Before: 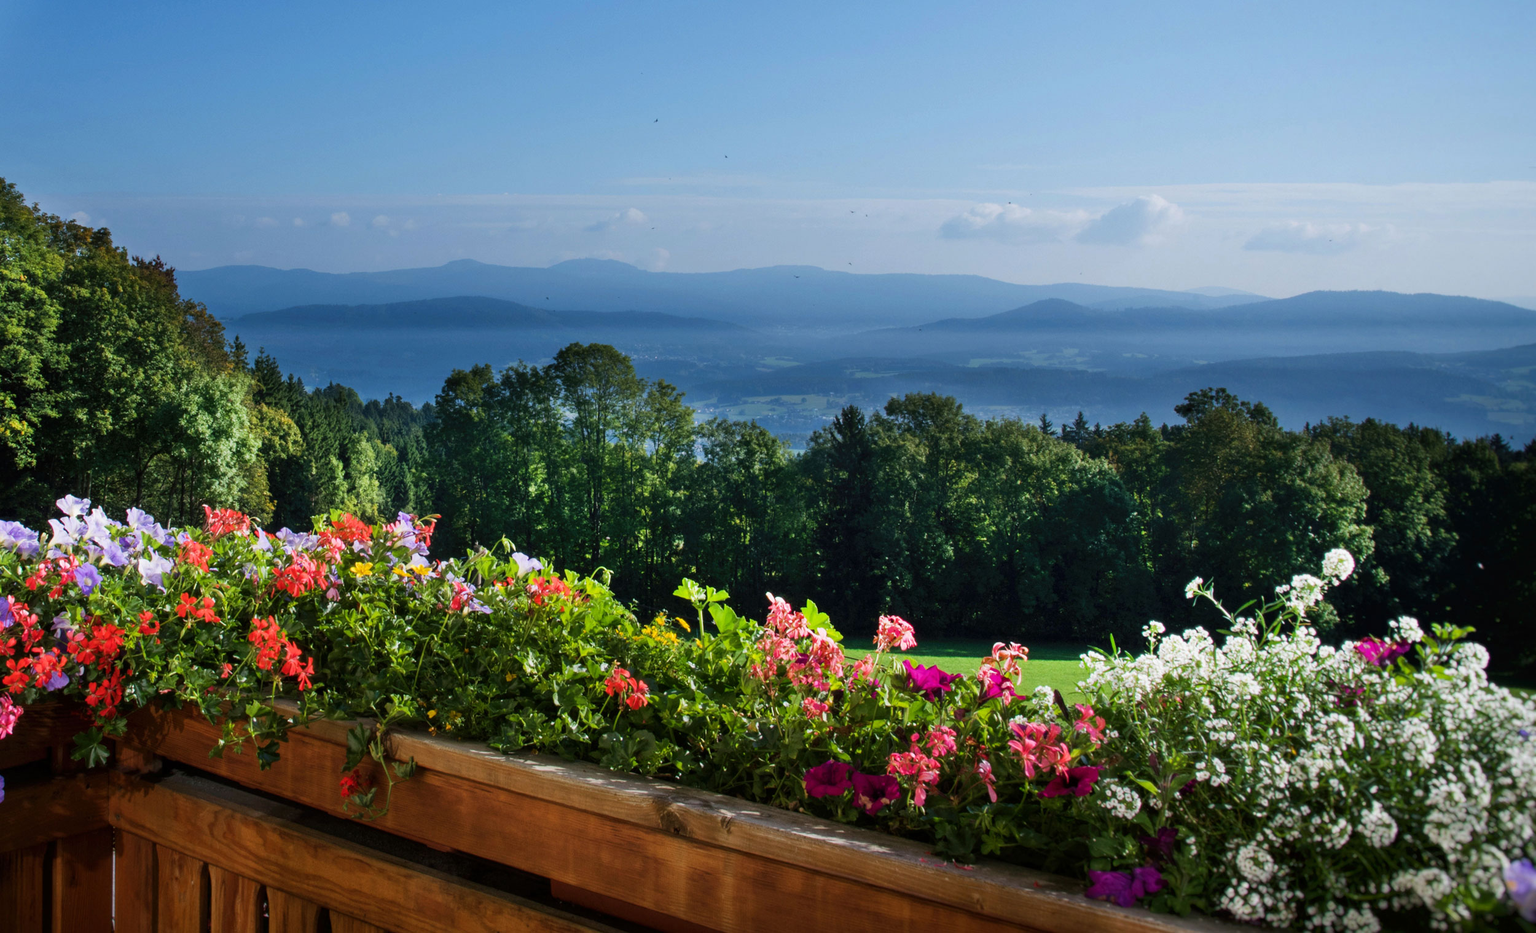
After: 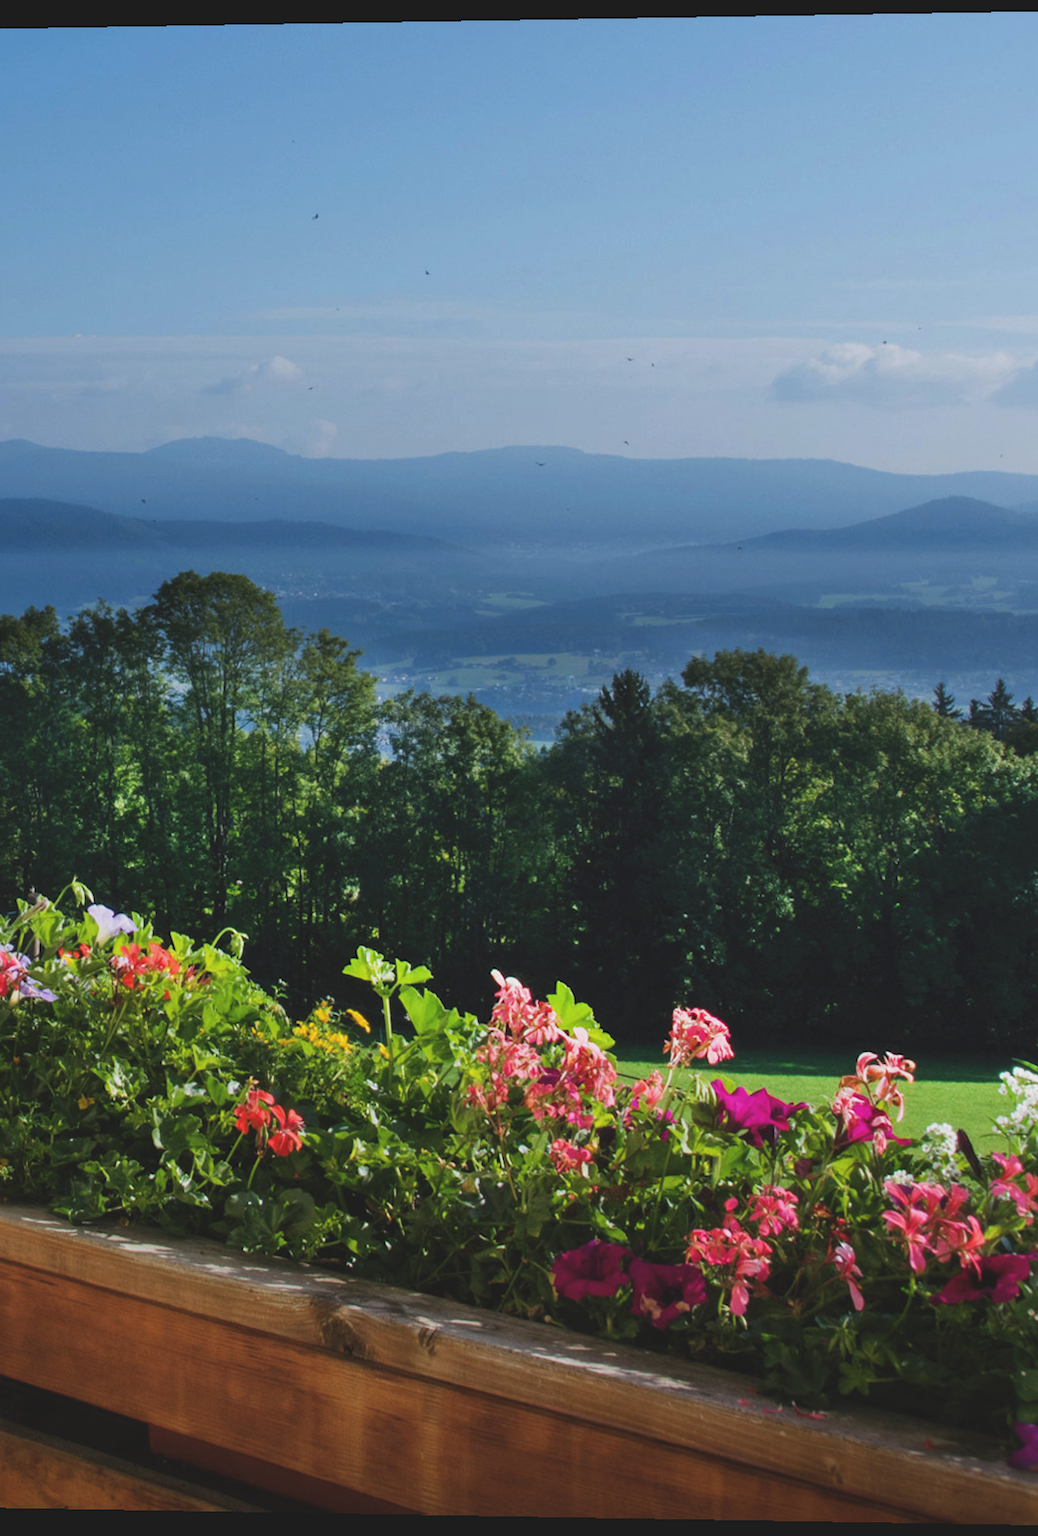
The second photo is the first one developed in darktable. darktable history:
white balance: emerald 1
crop: left 28.583%, right 29.231%
exposure: black level correction -0.014, exposure -0.193 EV, compensate highlight preservation false
rotate and perspective: lens shift (horizontal) -0.055, automatic cropping off
